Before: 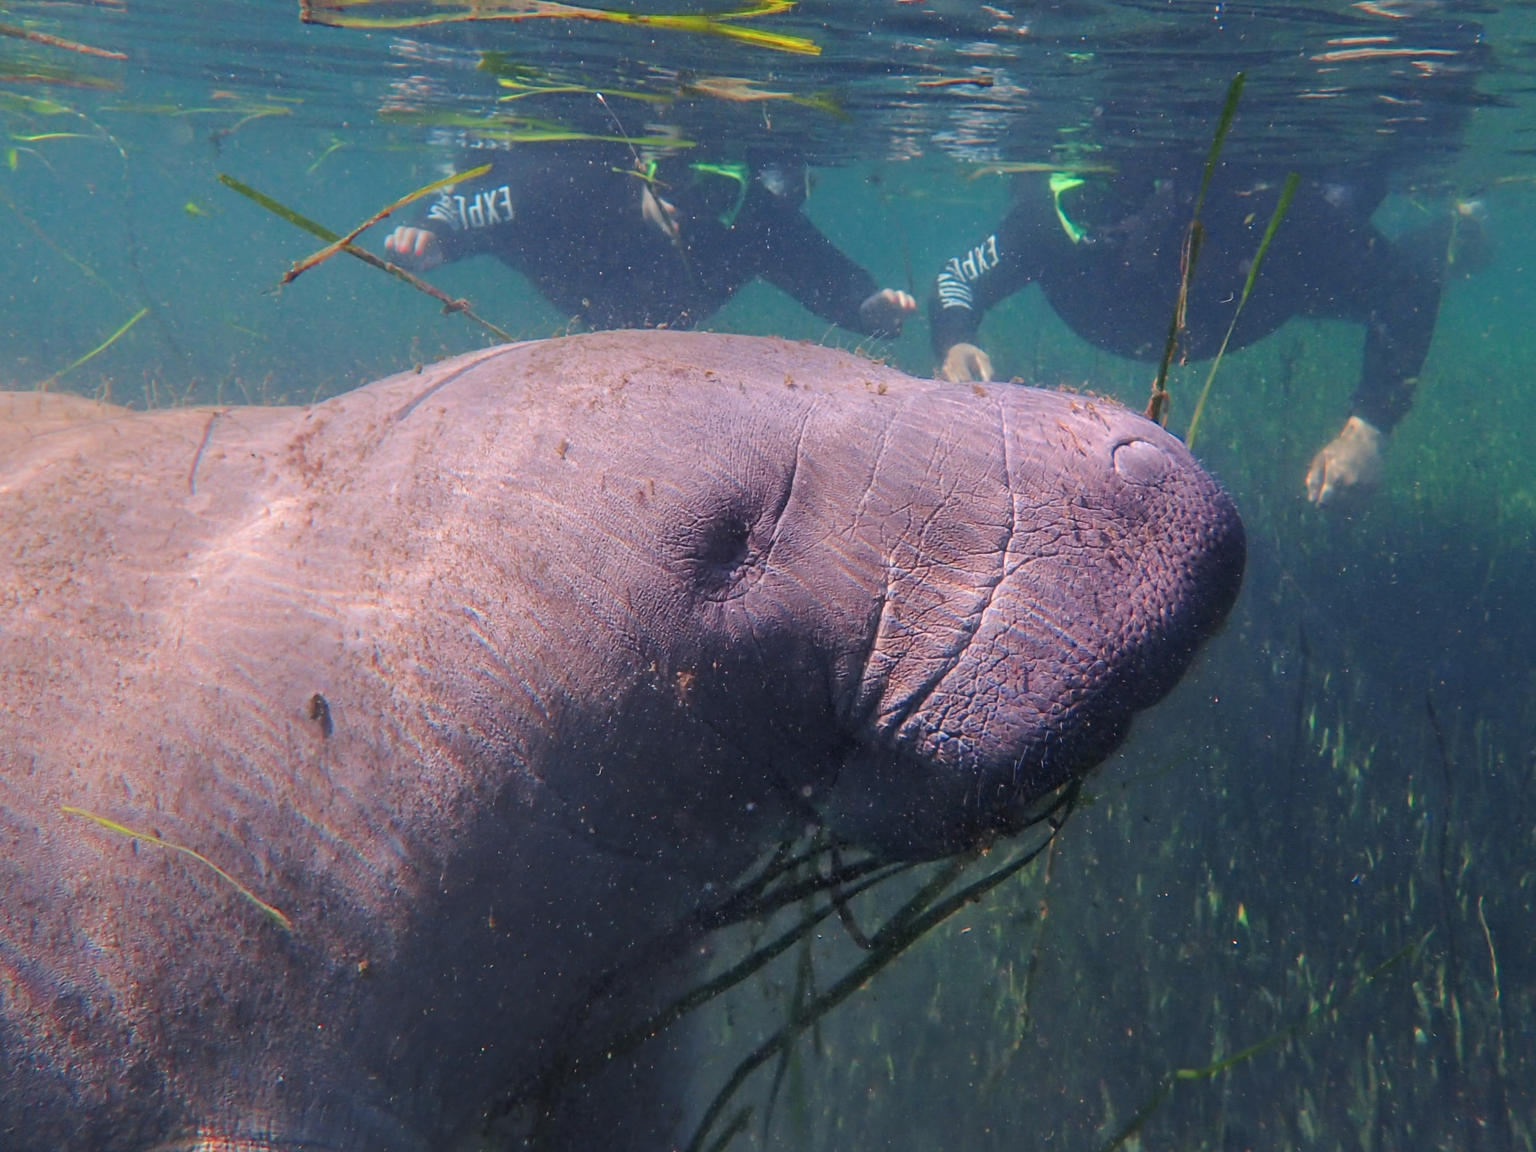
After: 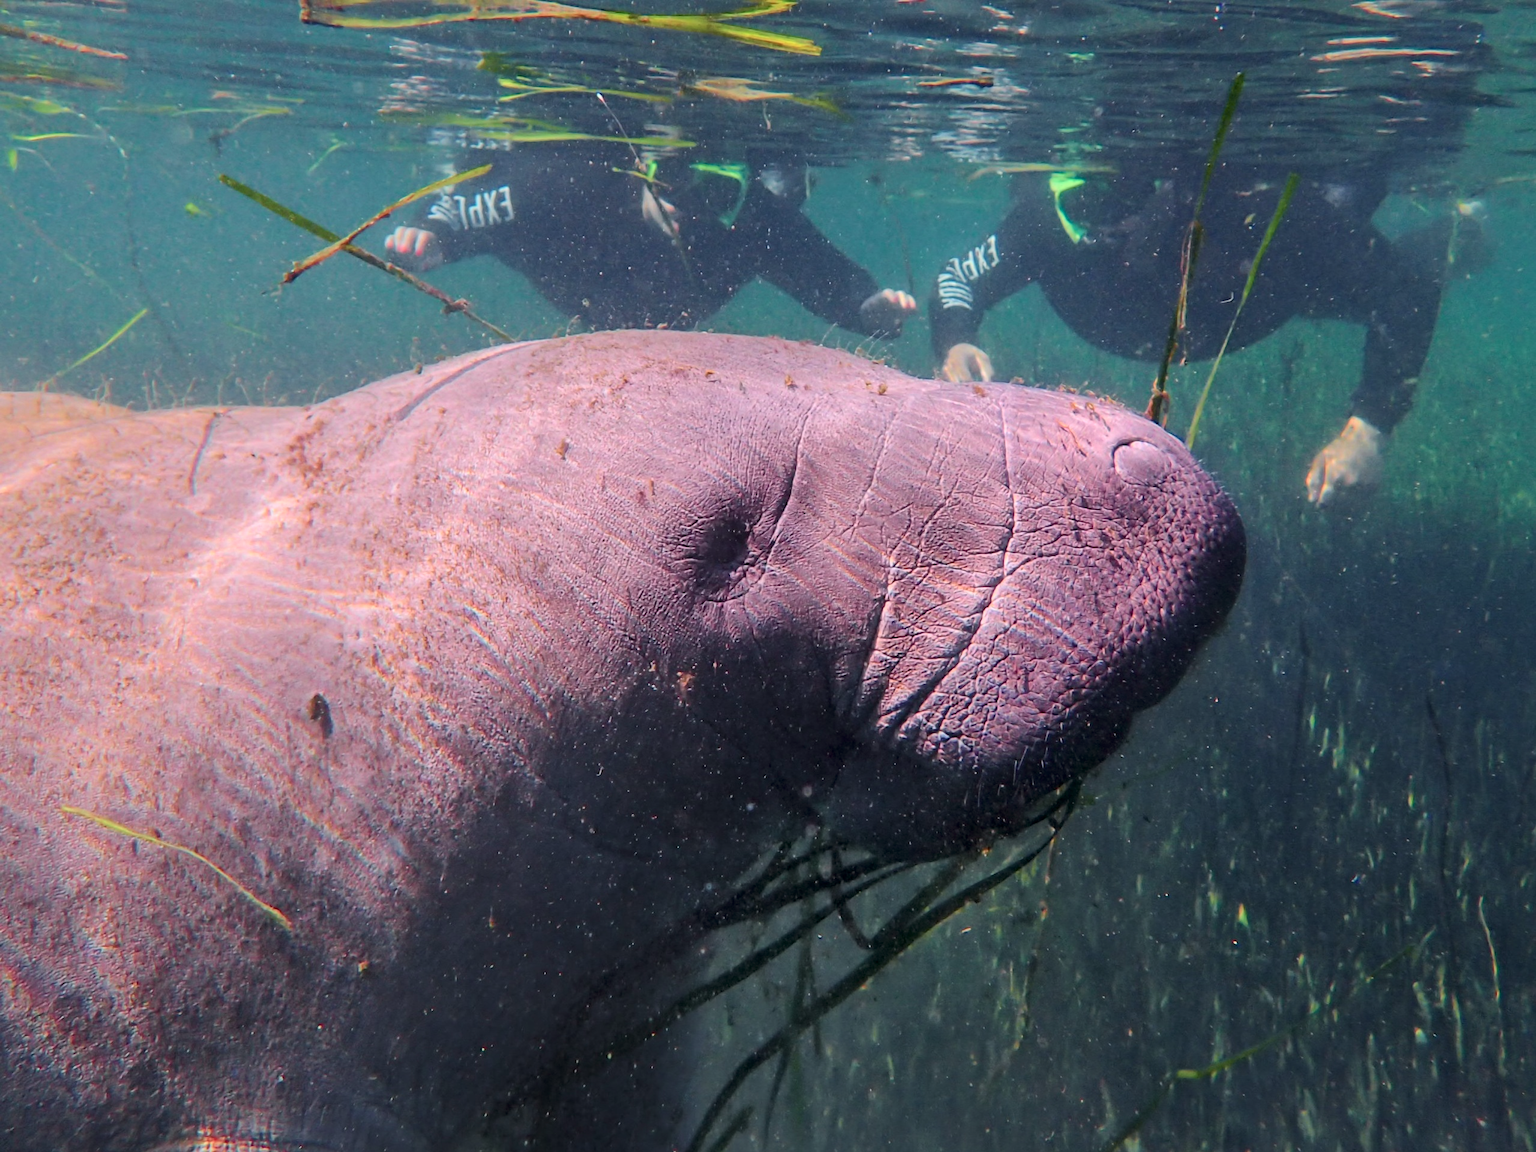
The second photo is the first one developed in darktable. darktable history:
local contrast: mode bilateral grid, contrast 20, coarseness 50, detail 120%, midtone range 0.2
tone curve: curves: ch0 [(0, 0) (0.058, 0.027) (0.214, 0.183) (0.304, 0.288) (0.522, 0.549) (0.658, 0.7) (0.741, 0.775) (0.844, 0.866) (0.986, 0.957)]; ch1 [(0, 0) (0.172, 0.123) (0.312, 0.296) (0.437, 0.429) (0.471, 0.469) (0.502, 0.5) (0.513, 0.515) (0.572, 0.603) (0.617, 0.653) (0.68, 0.724) (0.889, 0.924) (1, 1)]; ch2 [(0, 0) (0.411, 0.424) (0.489, 0.49) (0.502, 0.5) (0.517, 0.519) (0.549, 0.578) (0.604, 0.628) (0.693, 0.686) (1, 1)], color space Lab, independent channels, preserve colors none
